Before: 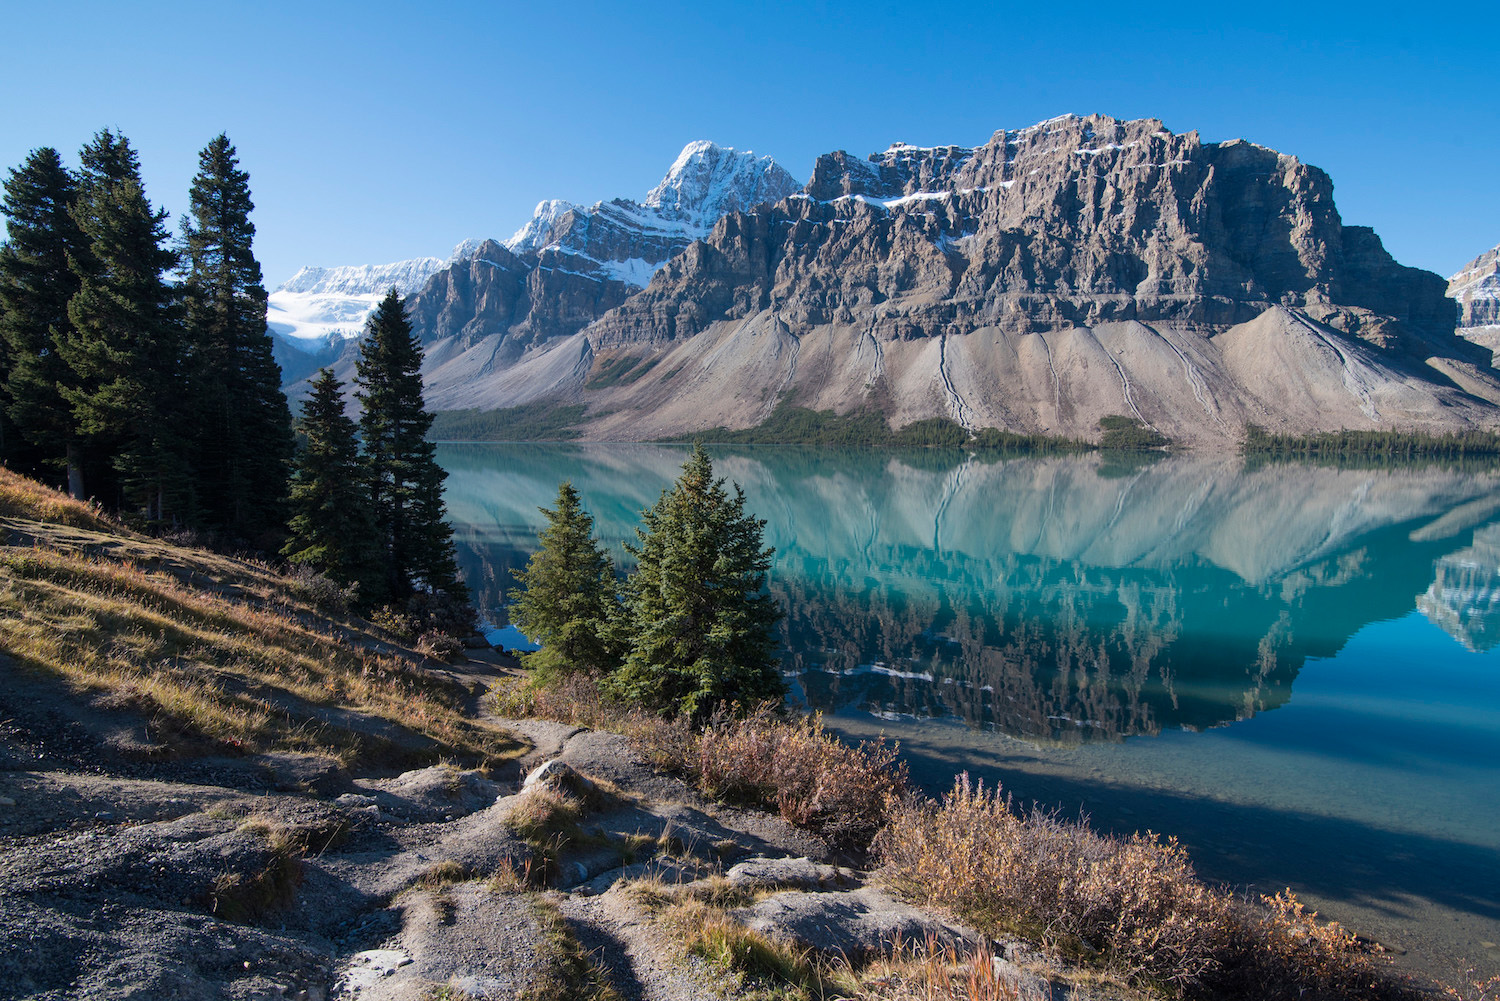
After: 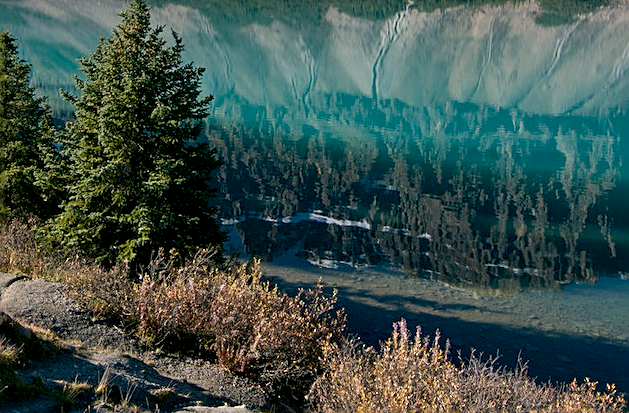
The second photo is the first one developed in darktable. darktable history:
crop: left 37.468%, top 45.25%, right 20.541%, bottom 13.489%
sharpen: on, module defaults
exposure: black level correction 0.01, exposure 0.008 EV, compensate highlight preservation false
color correction: highlights a* 4.08, highlights b* 4.97, shadows a* -6.91, shadows b* 5.04
